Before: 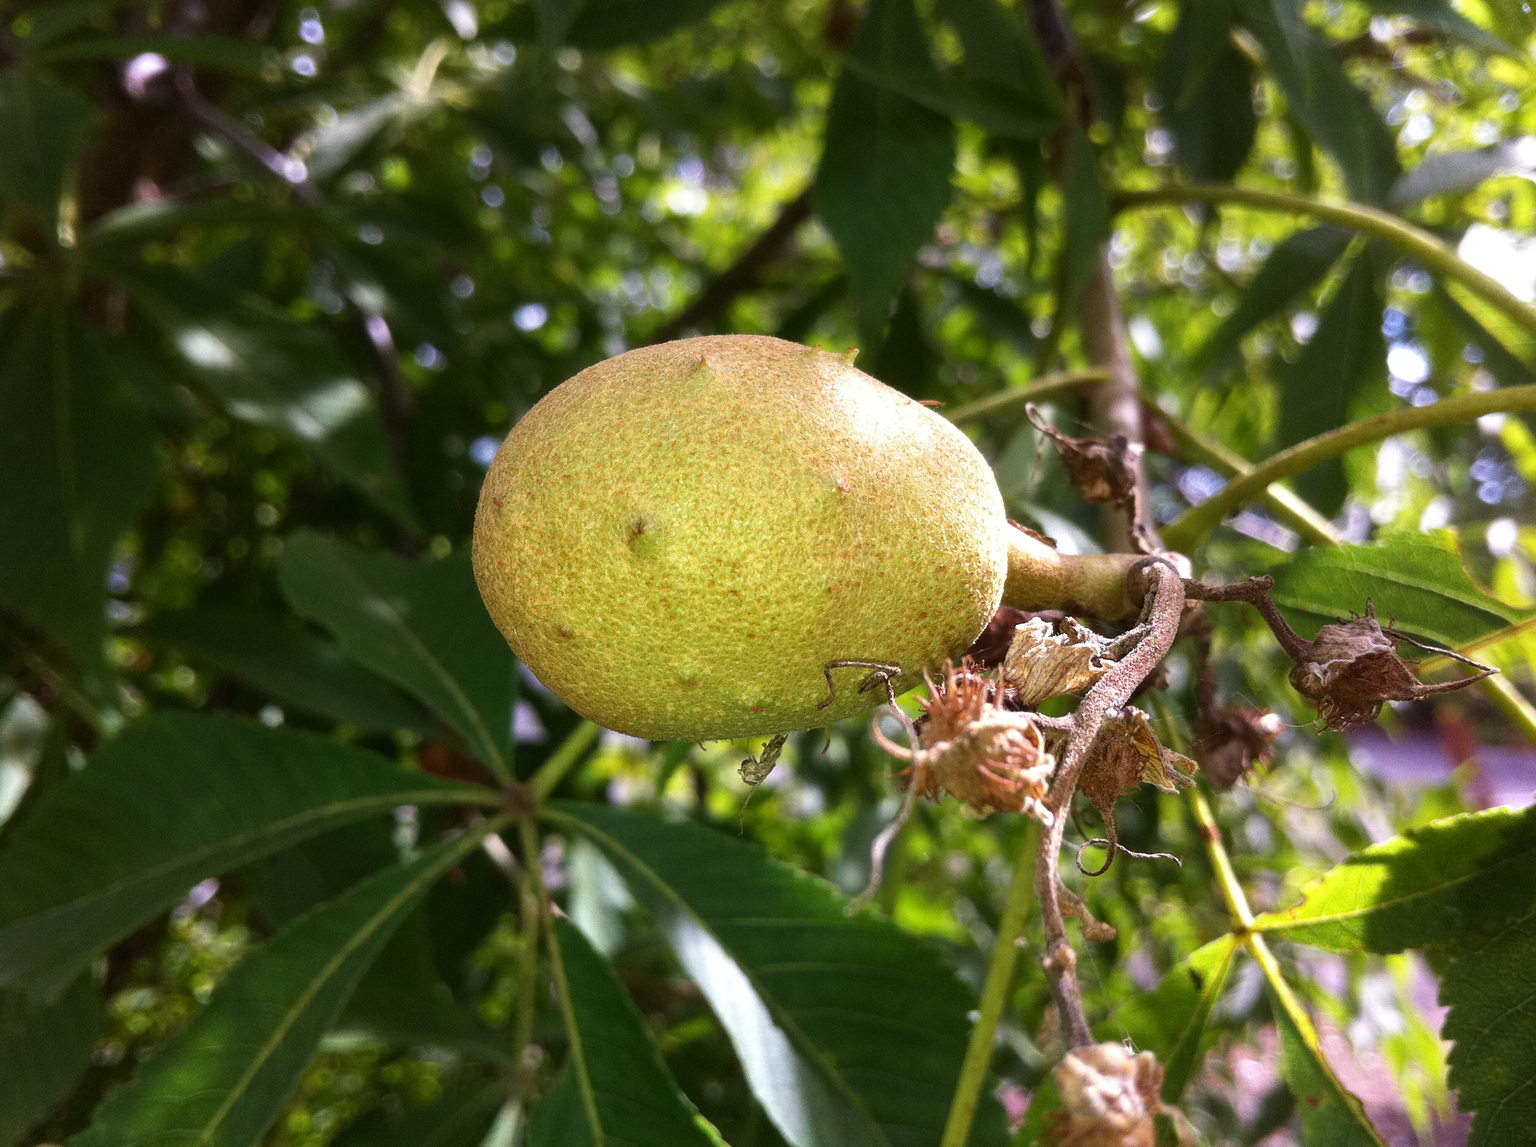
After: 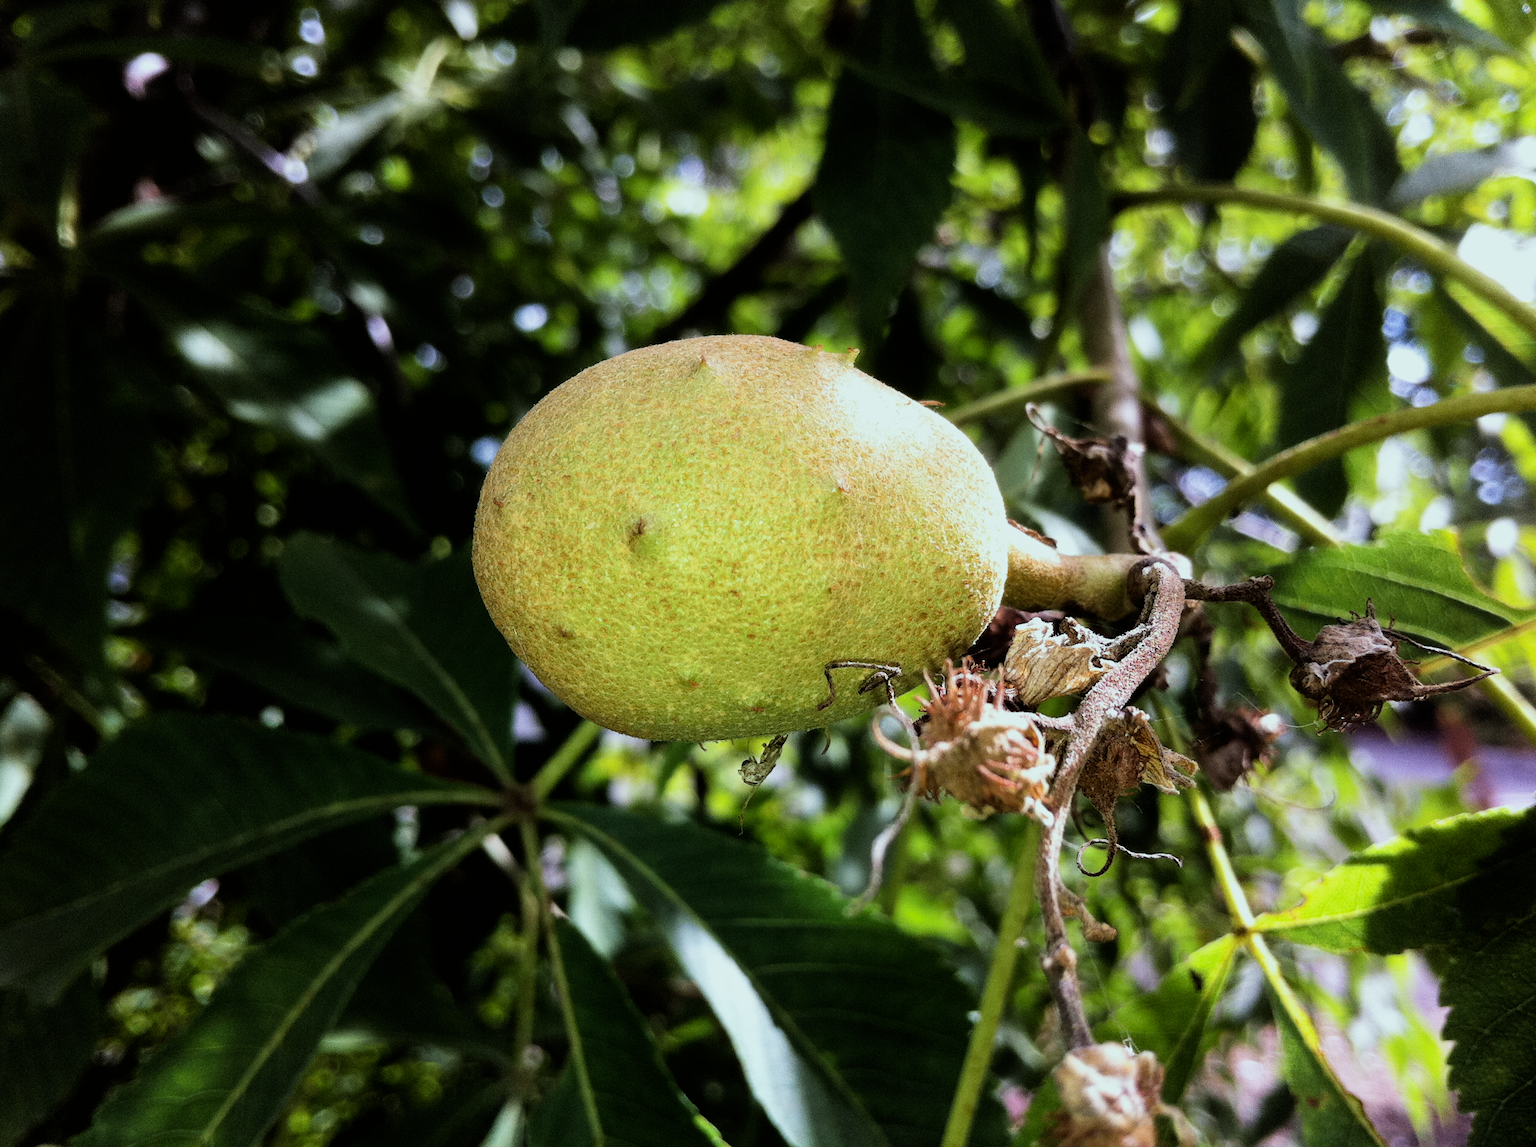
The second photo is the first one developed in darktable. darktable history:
color correction: highlights a* -6.69, highlights b* 0.49
white balance: red 0.974, blue 1.044
filmic rgb: black relative exposure -5 EV, white relative exposure 3.5 EV, hardness 3.19, contrast 1.3, highlights saturation mix -50%
